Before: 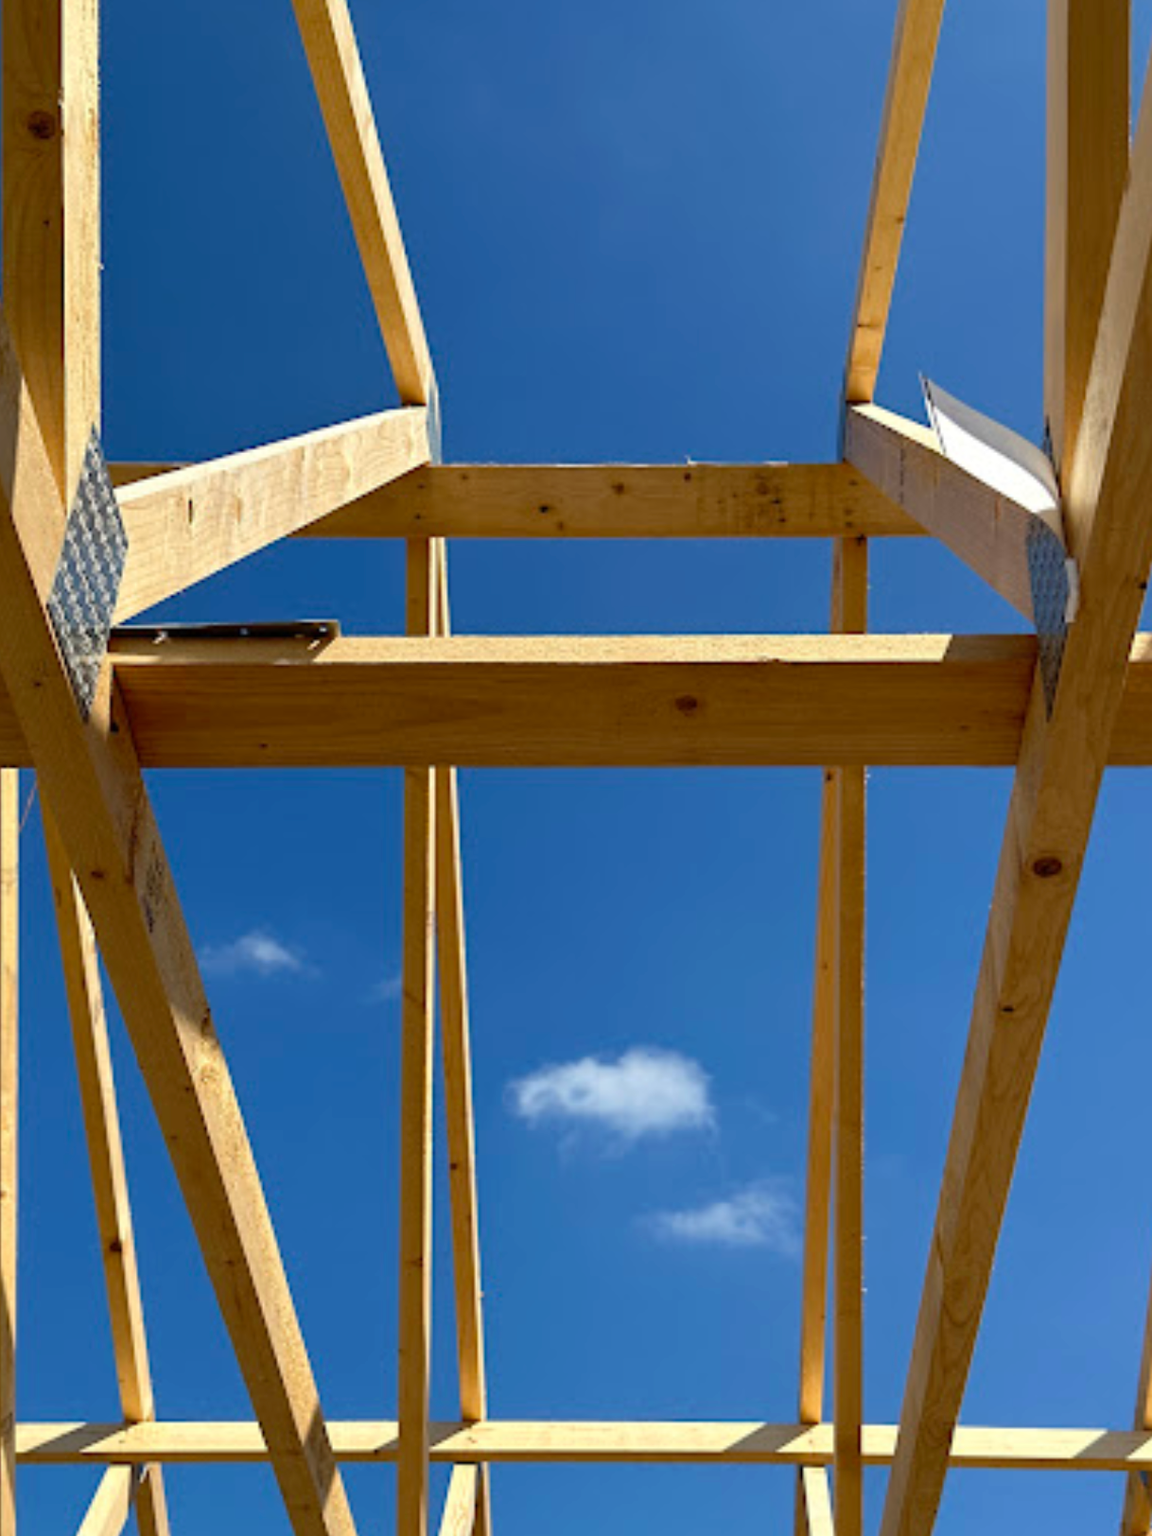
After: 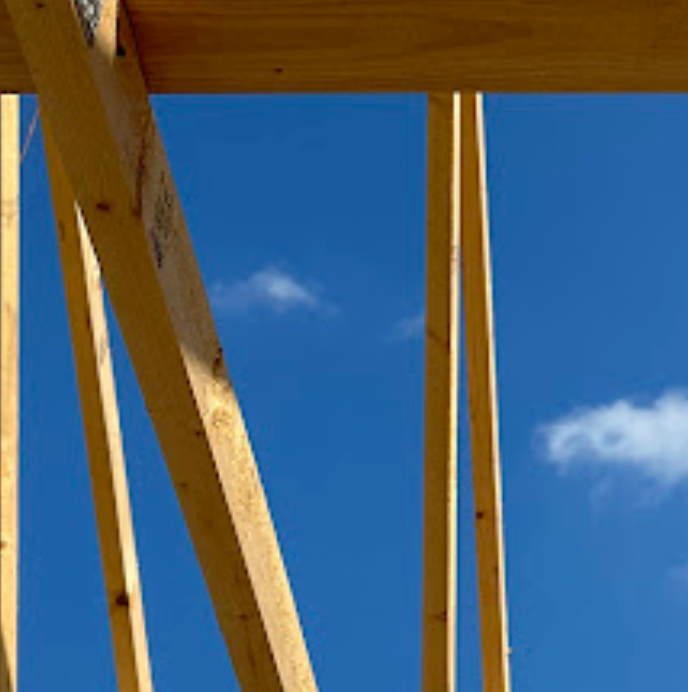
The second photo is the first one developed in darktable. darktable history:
crop: top 44.242%, right 43.444%, bottom 13.105%
